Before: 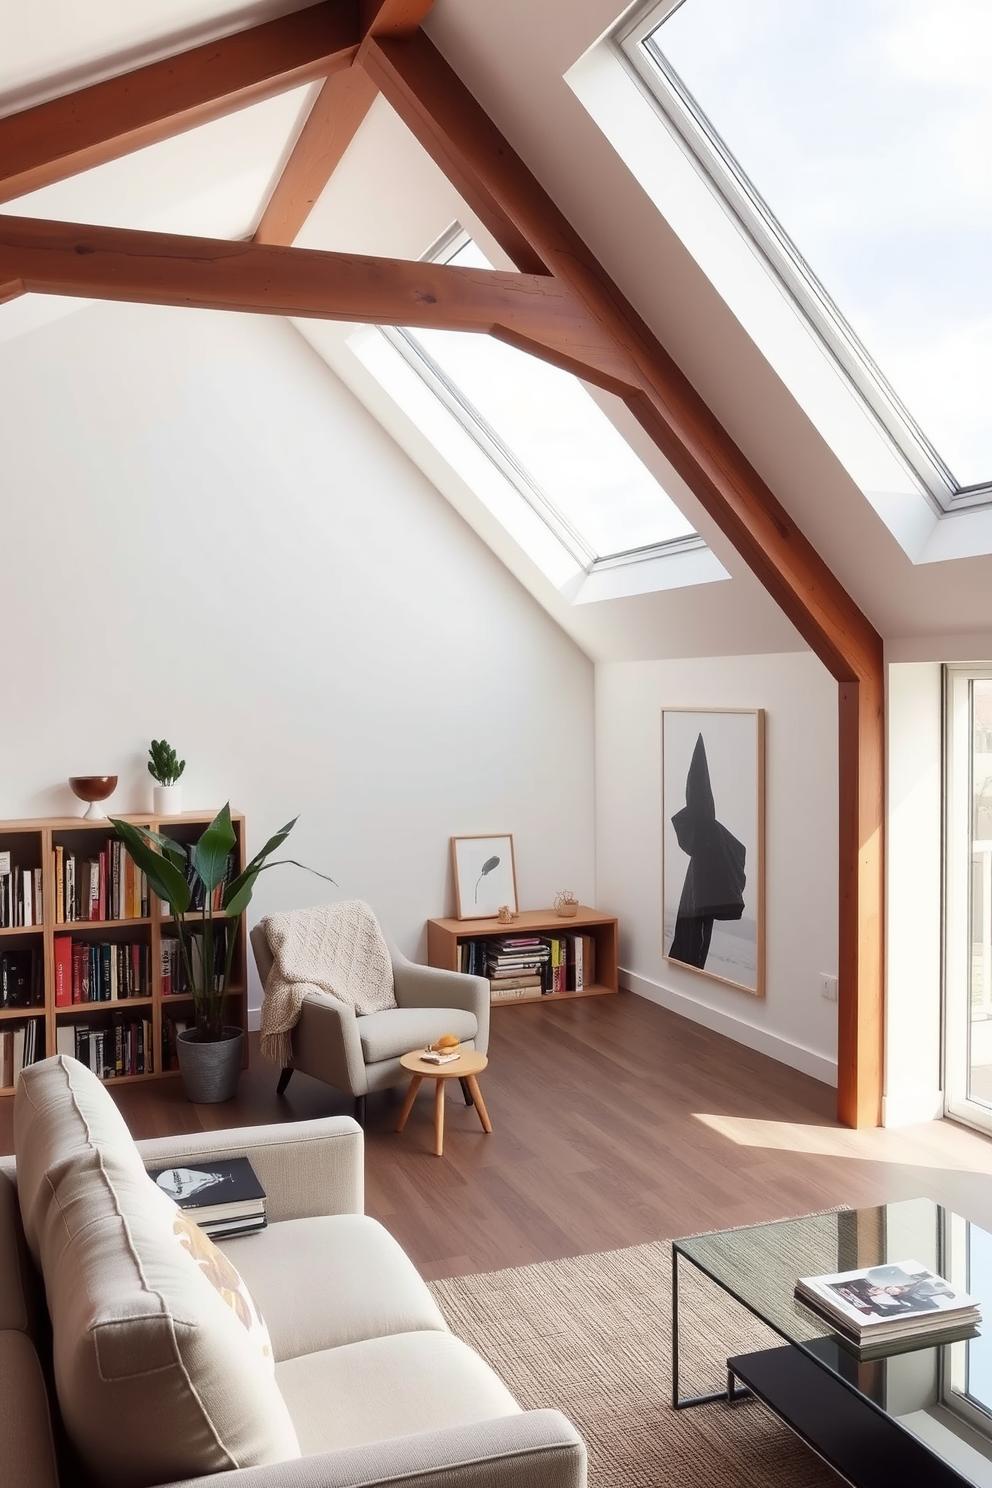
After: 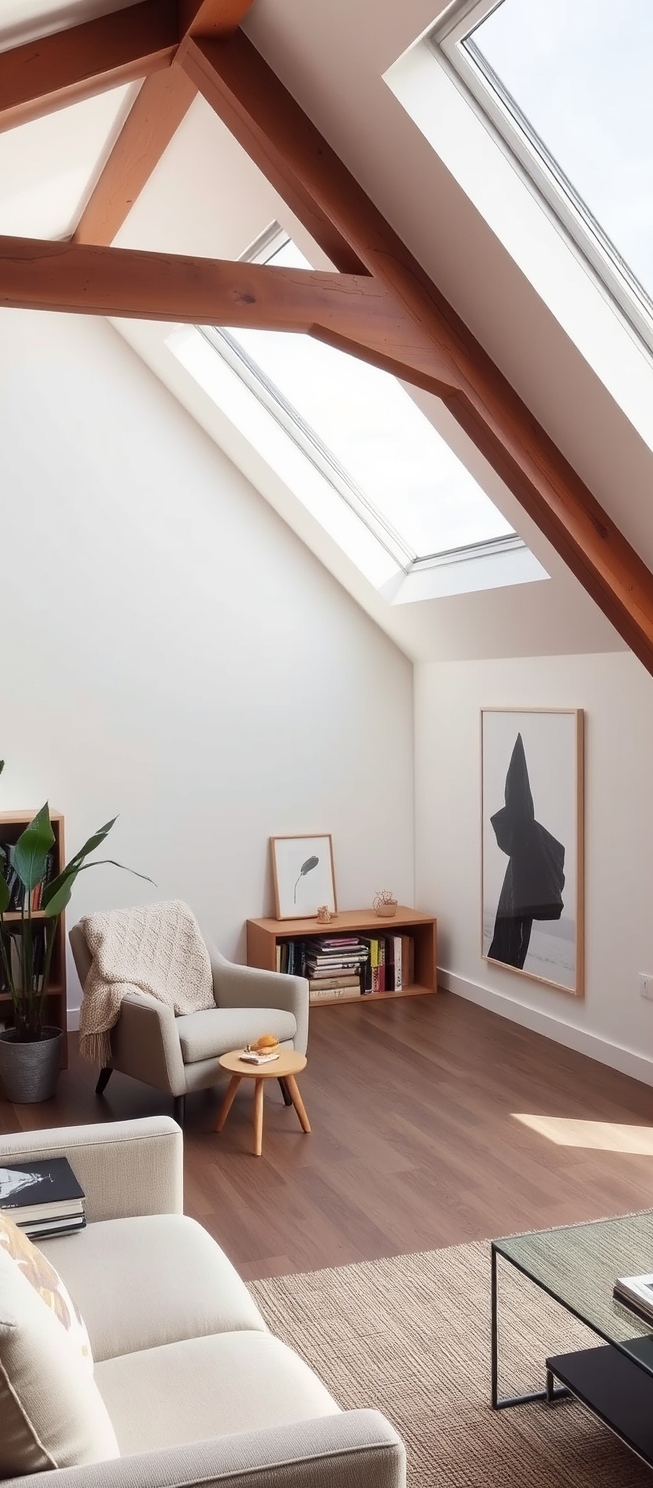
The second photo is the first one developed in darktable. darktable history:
crop and rotate: left 18.37%, right 15.772%
